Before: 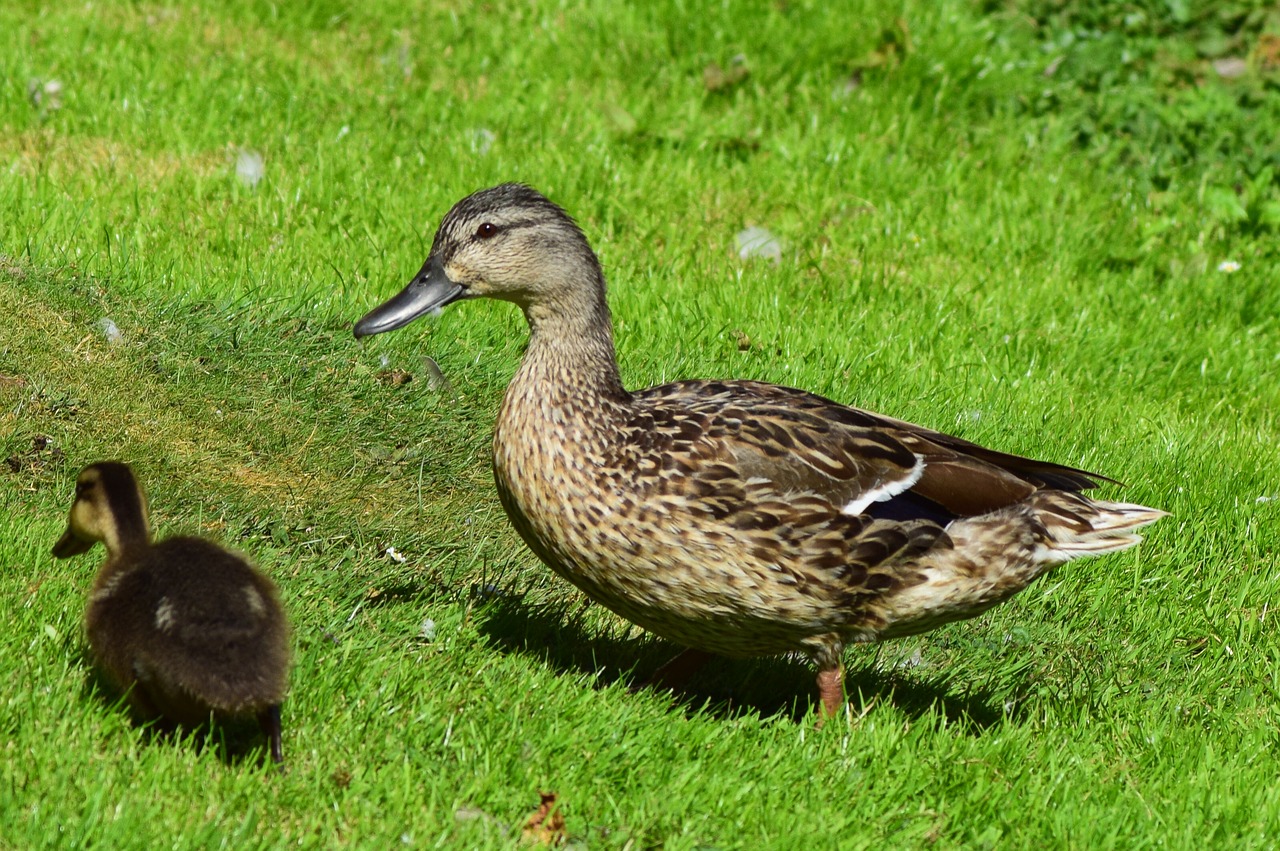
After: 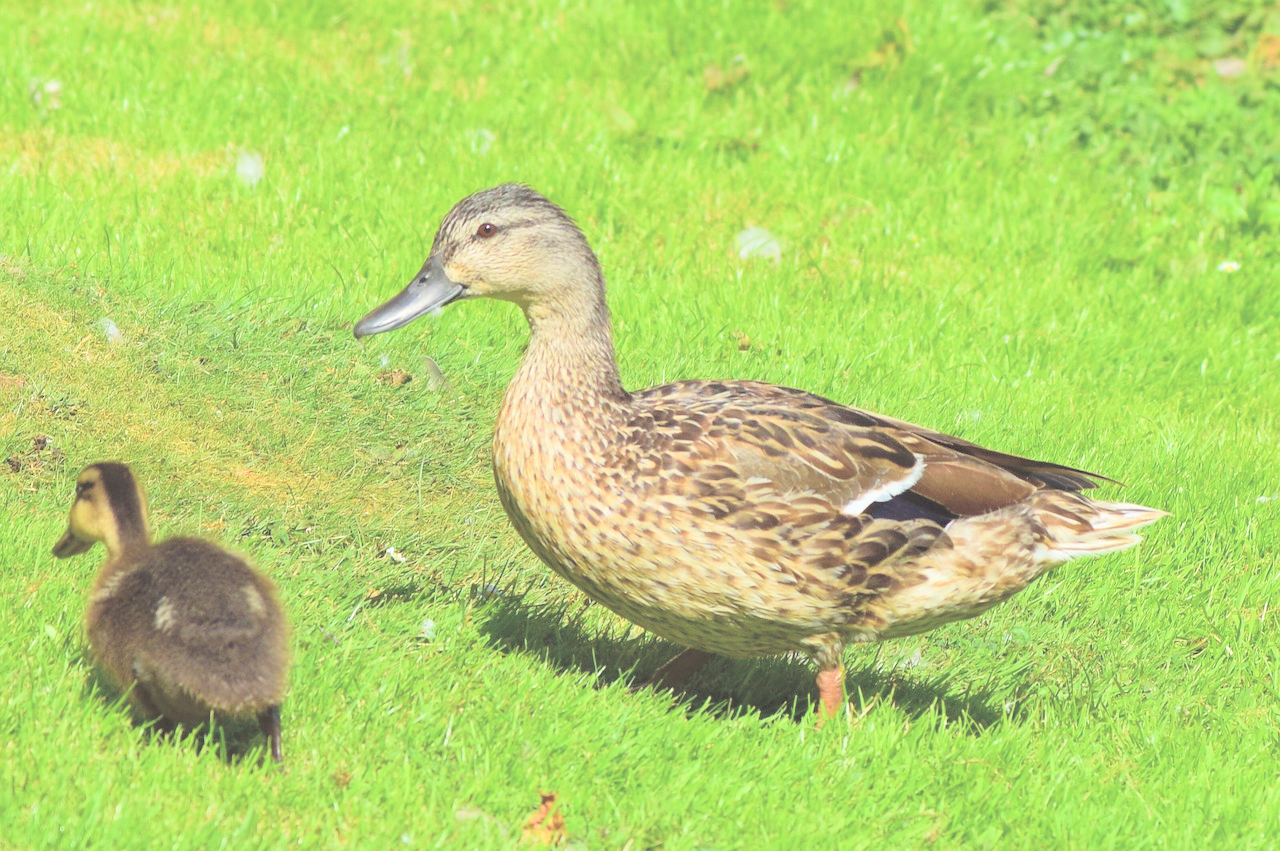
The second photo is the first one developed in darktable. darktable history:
base curve: preserve colors none
contrast brightness saturation: brightness 1
velvia: on, module defaults
